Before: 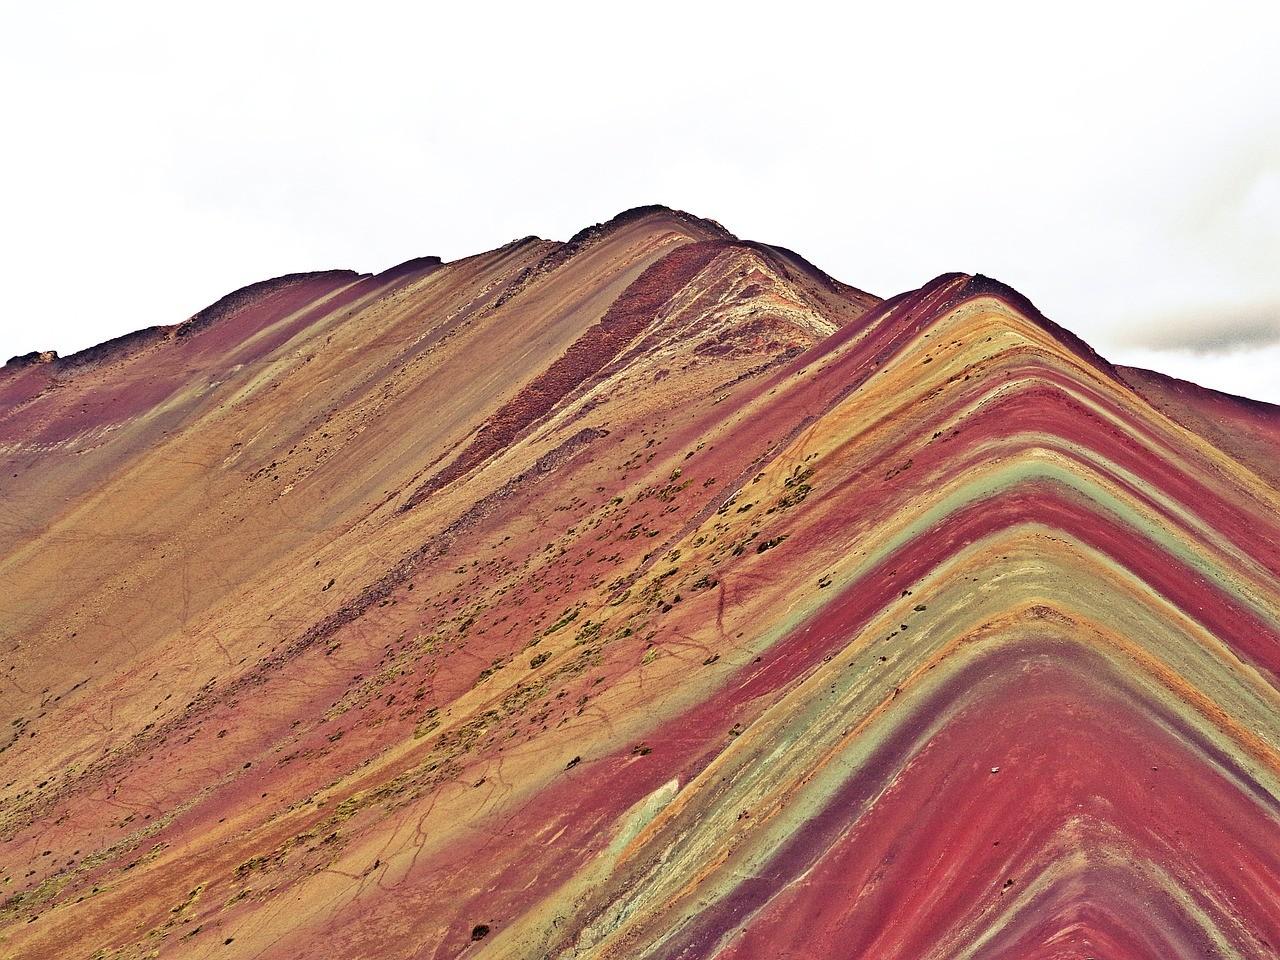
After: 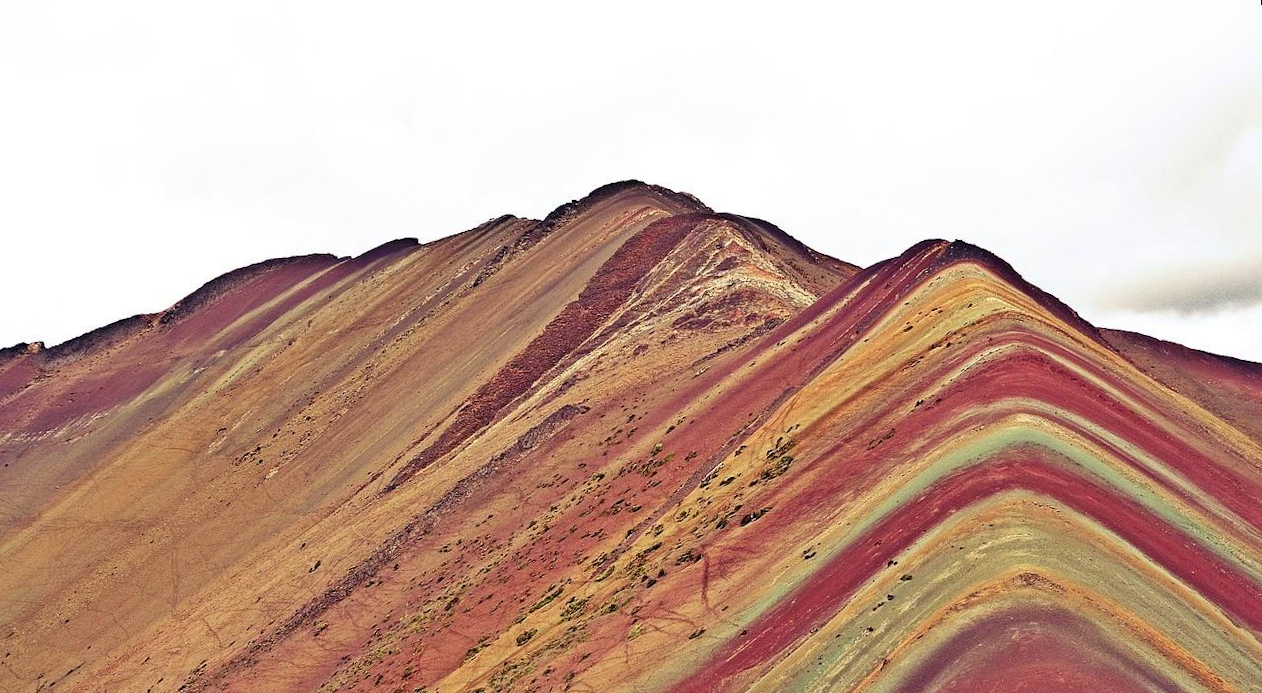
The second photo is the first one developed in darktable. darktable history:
crop: bottom 24.988%
rotate and perspective: rotation -1.32°, lens shift (horizontal) -0.031, crop left 0.015, crop right 0.985, crop top 0.047, crop bottom 0.982
